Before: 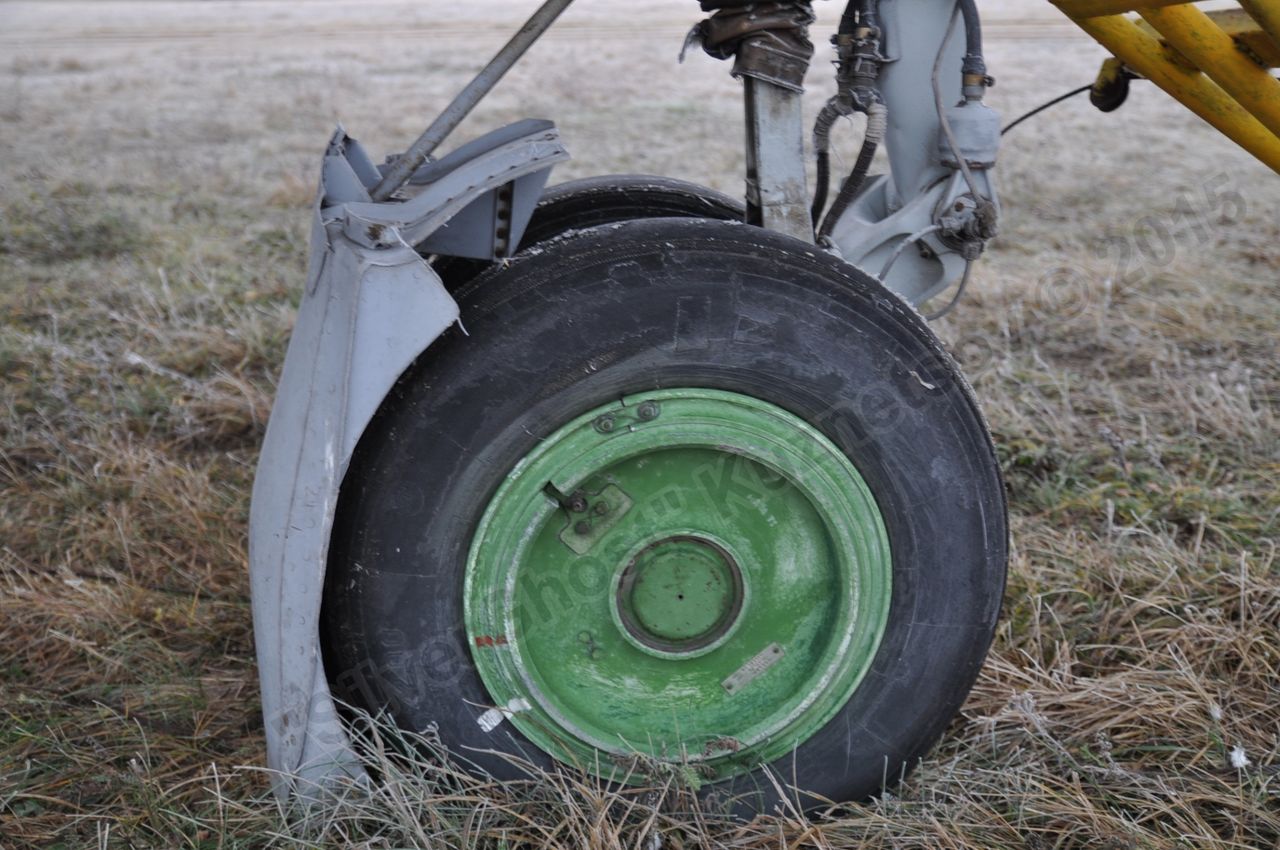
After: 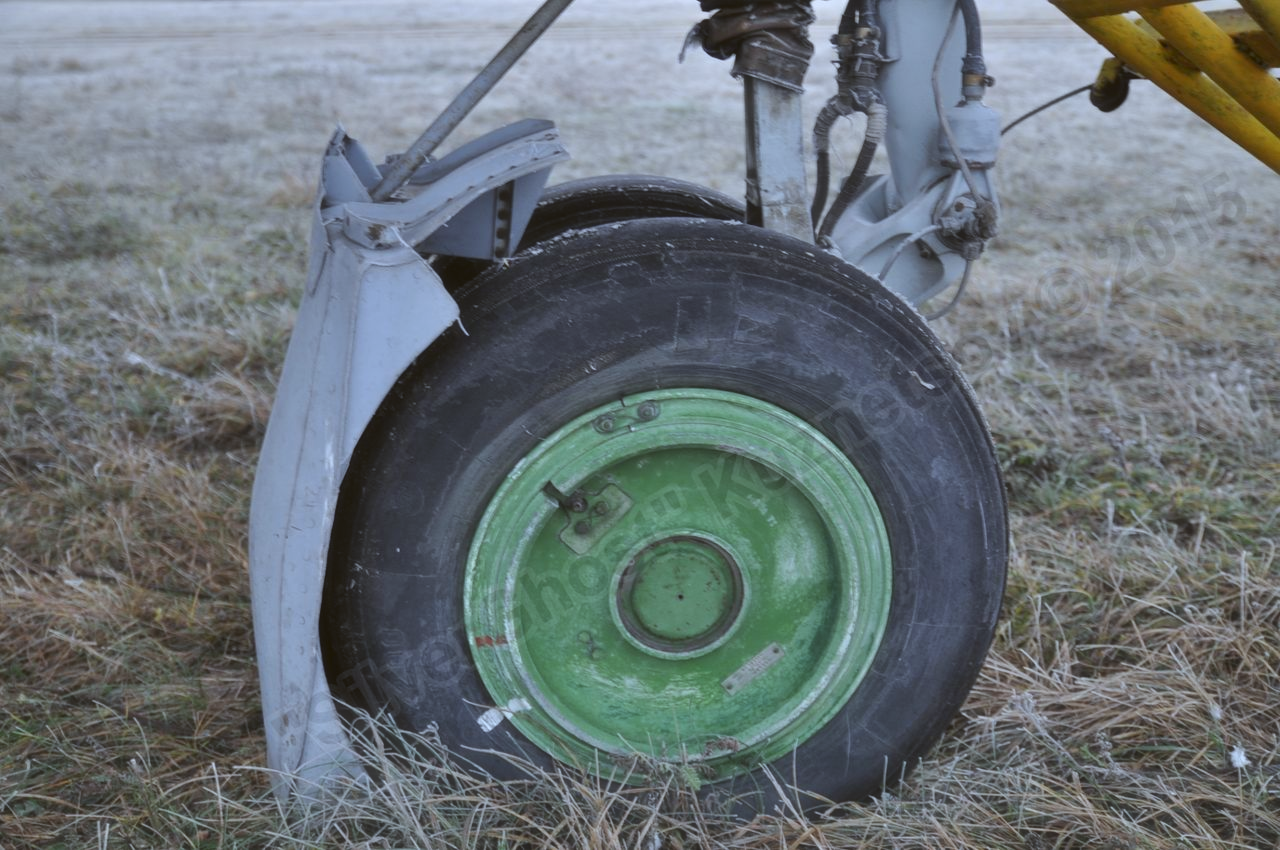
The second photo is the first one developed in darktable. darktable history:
shadows and highlights: radius 133.83, soften with gaussian
white balance: red 0.954, blue 1.079
color balance: lift [1.004, 1.002, 1.002, 0.998], gamma [1, 1.007, 1.002, 0.993], gain [1, 0.977, 1.013, 1.023], contrast -3.64%
haze removal: strength -0.09, adaptive false
